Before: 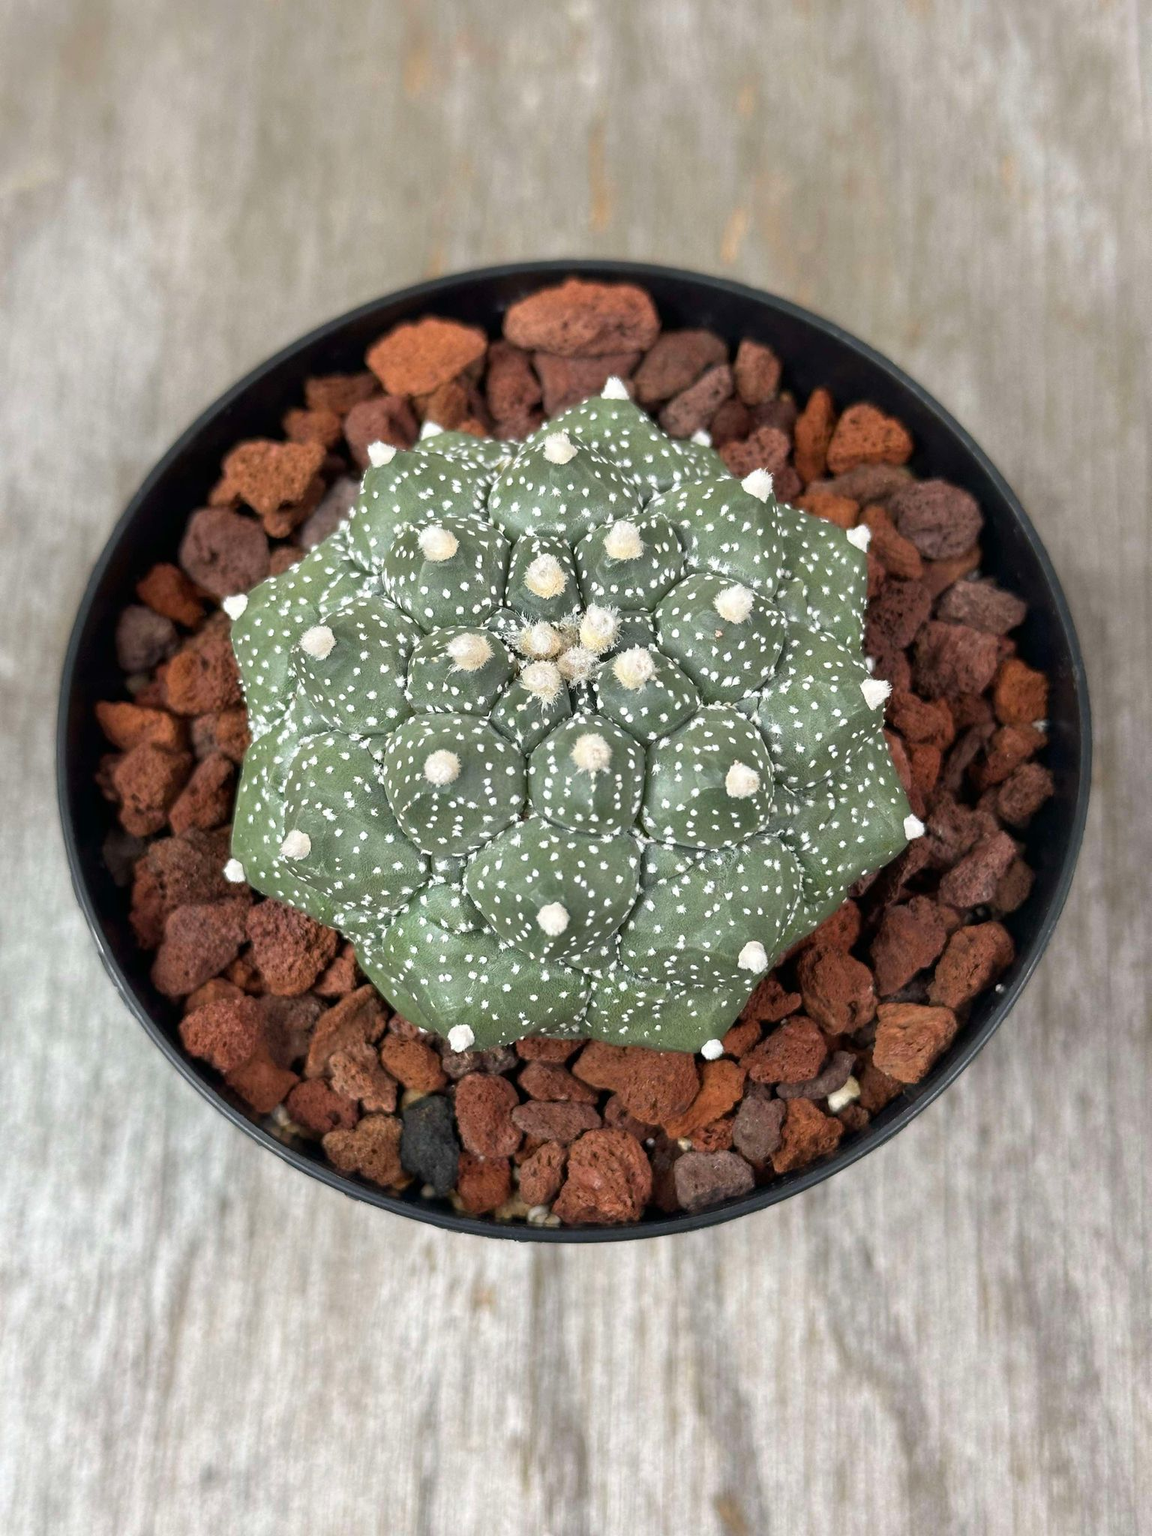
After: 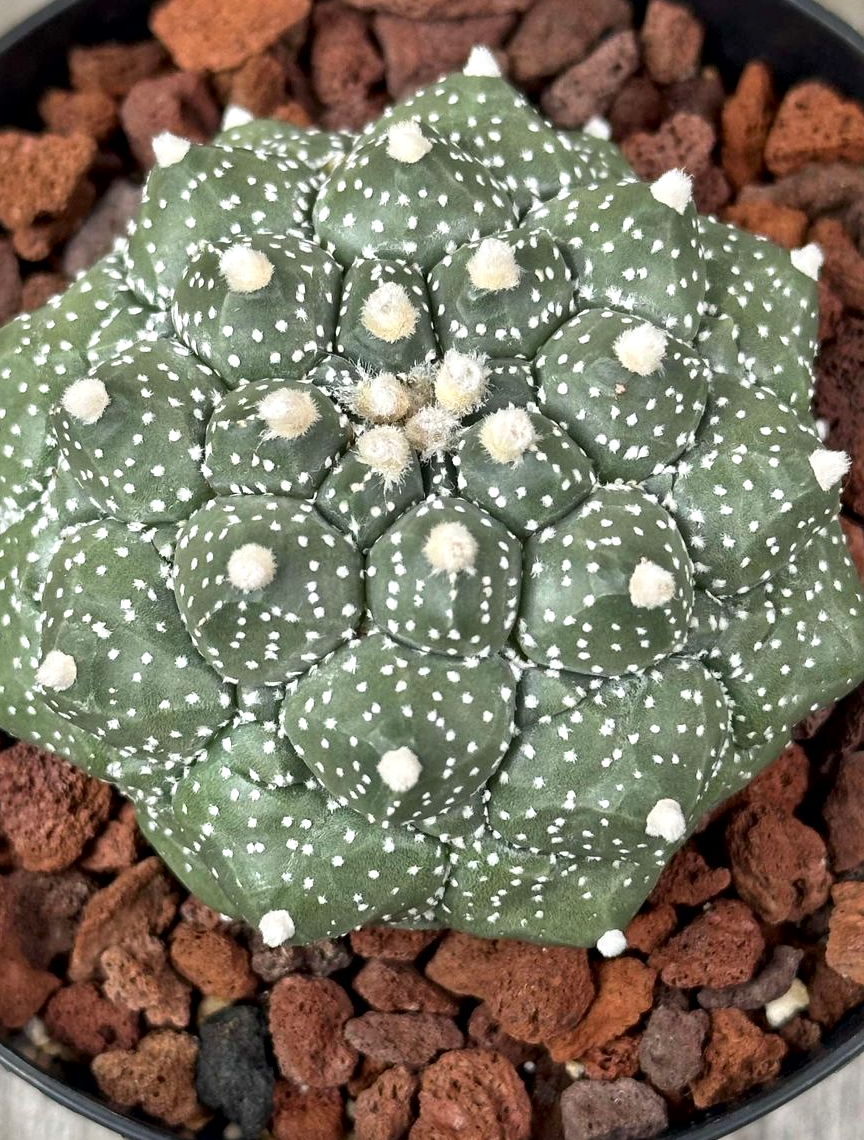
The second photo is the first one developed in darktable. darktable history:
crop and rotate: left 22.047%, top 22.288%, right 21.669%, bottom 22.036%
local contrast: mode bilateral grid, contrast 21, coarseness 20, detail 150%, midtone range 0.2
